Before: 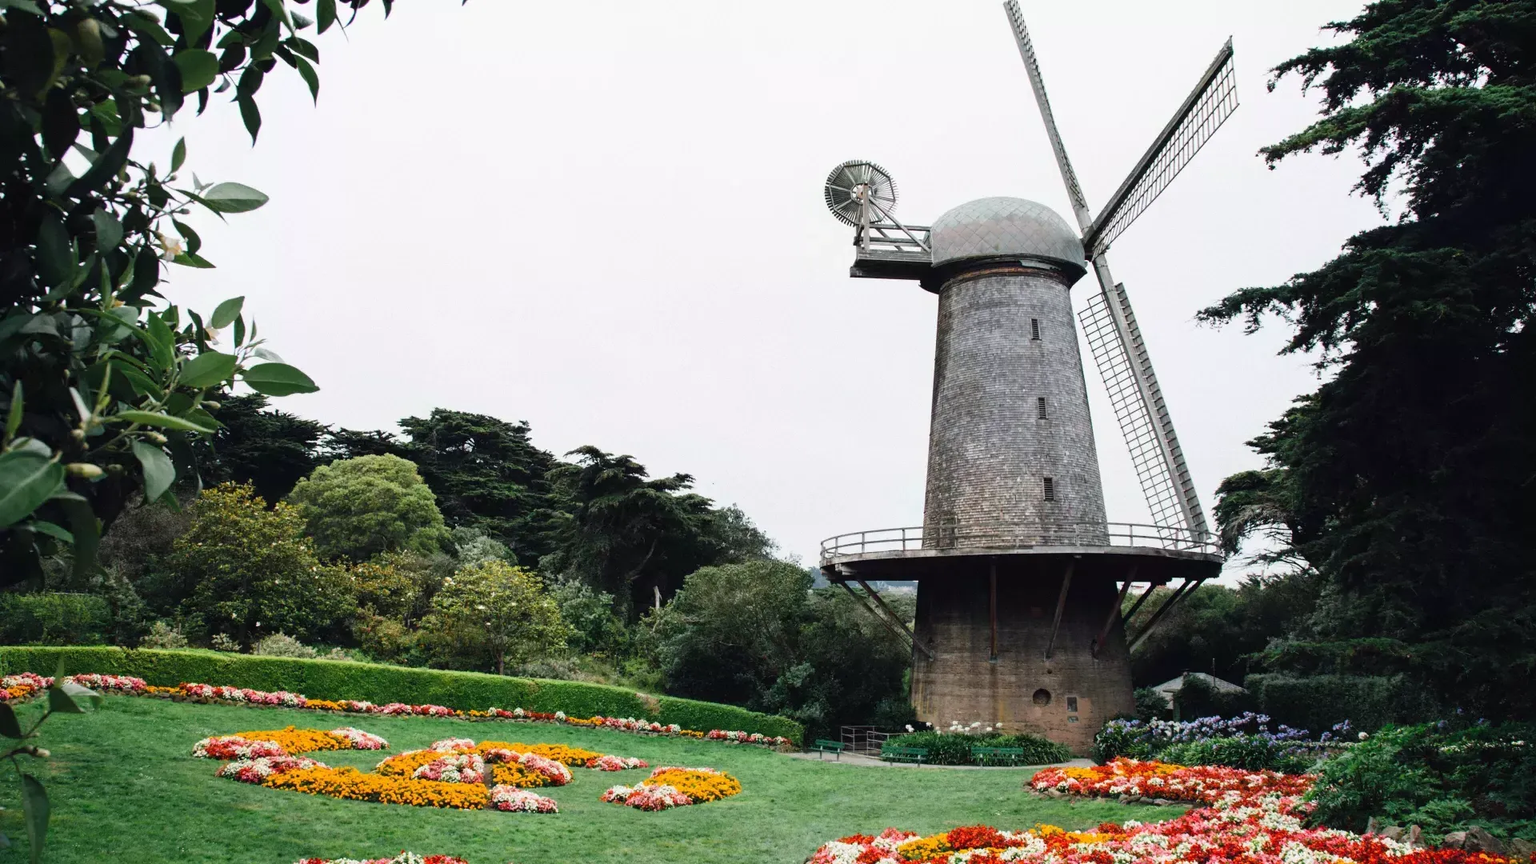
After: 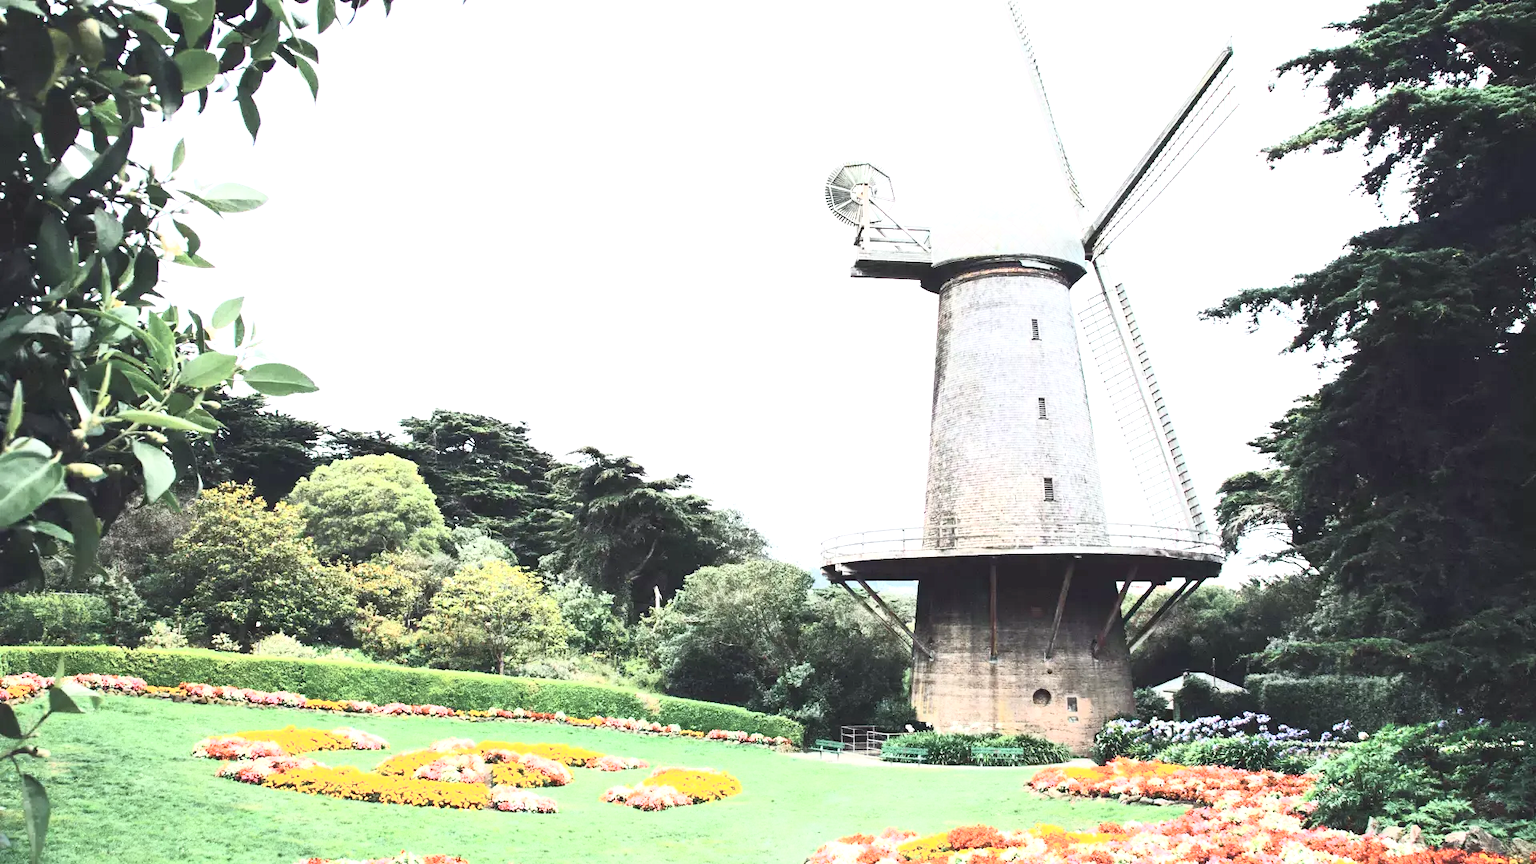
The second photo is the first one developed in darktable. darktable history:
contrast brightness saturation: contrast 0.444, brightness 0.555, saturation -0.204
exposure: black level correction 0, exposure 1.386 EV, compensate highlight preservation false
